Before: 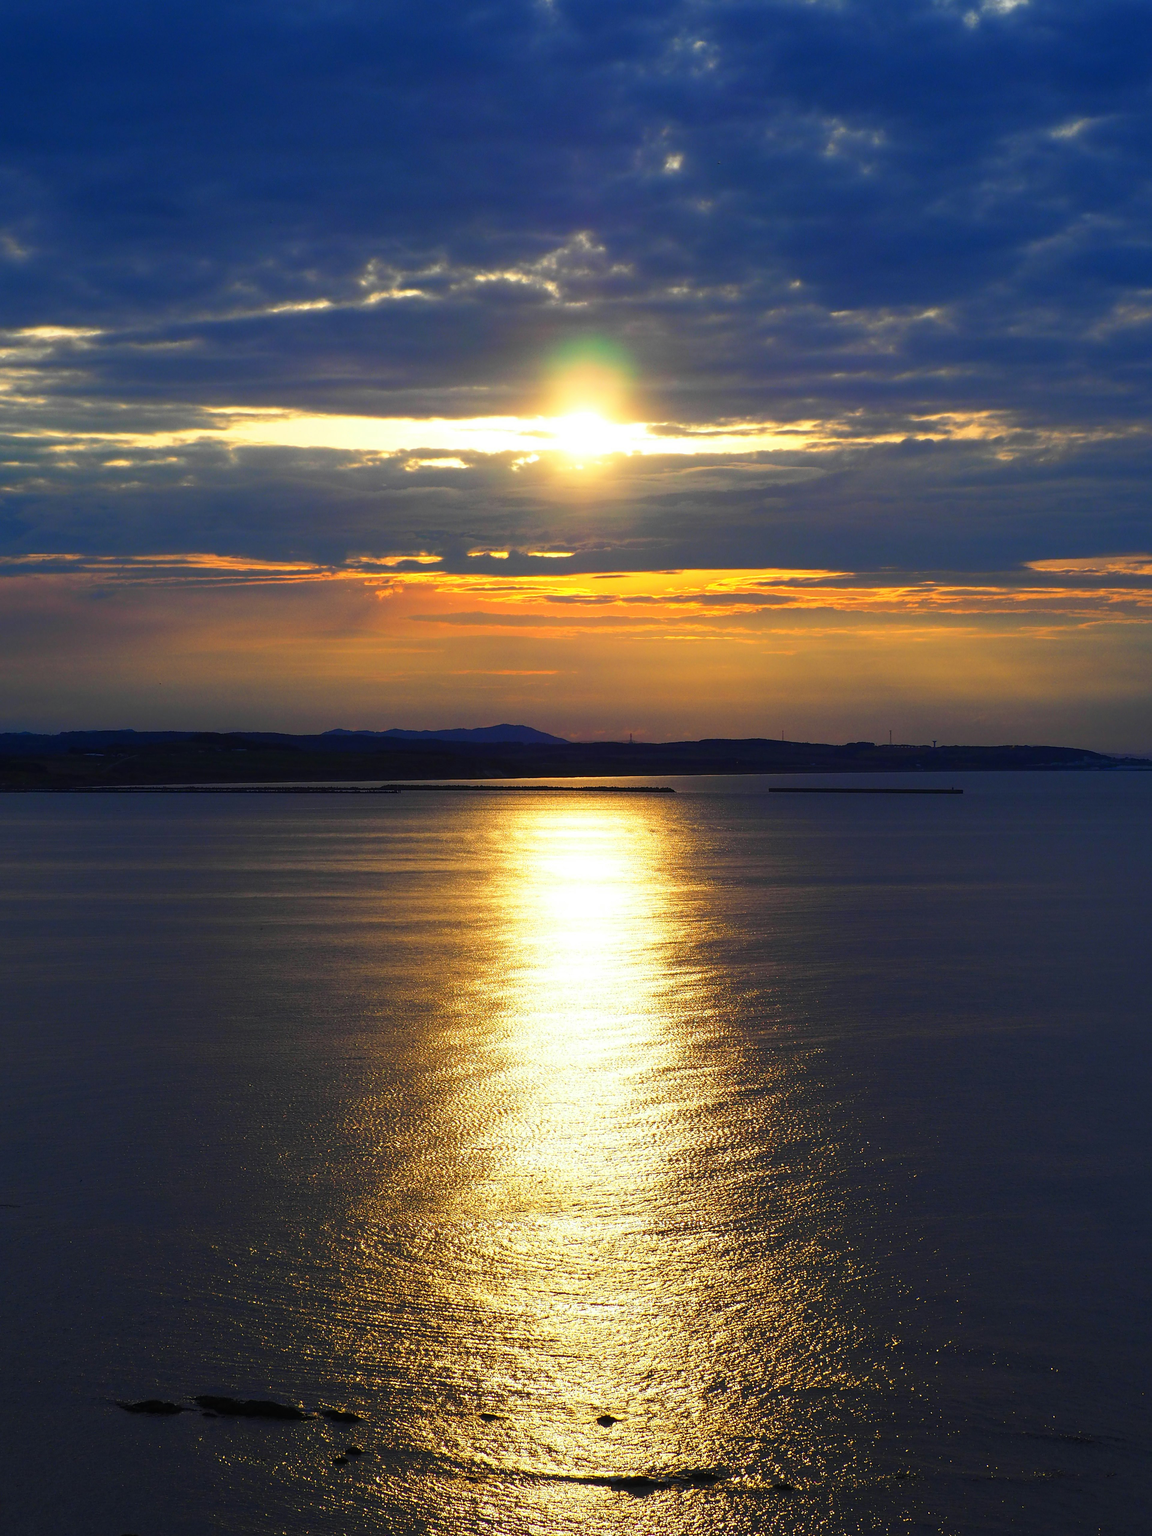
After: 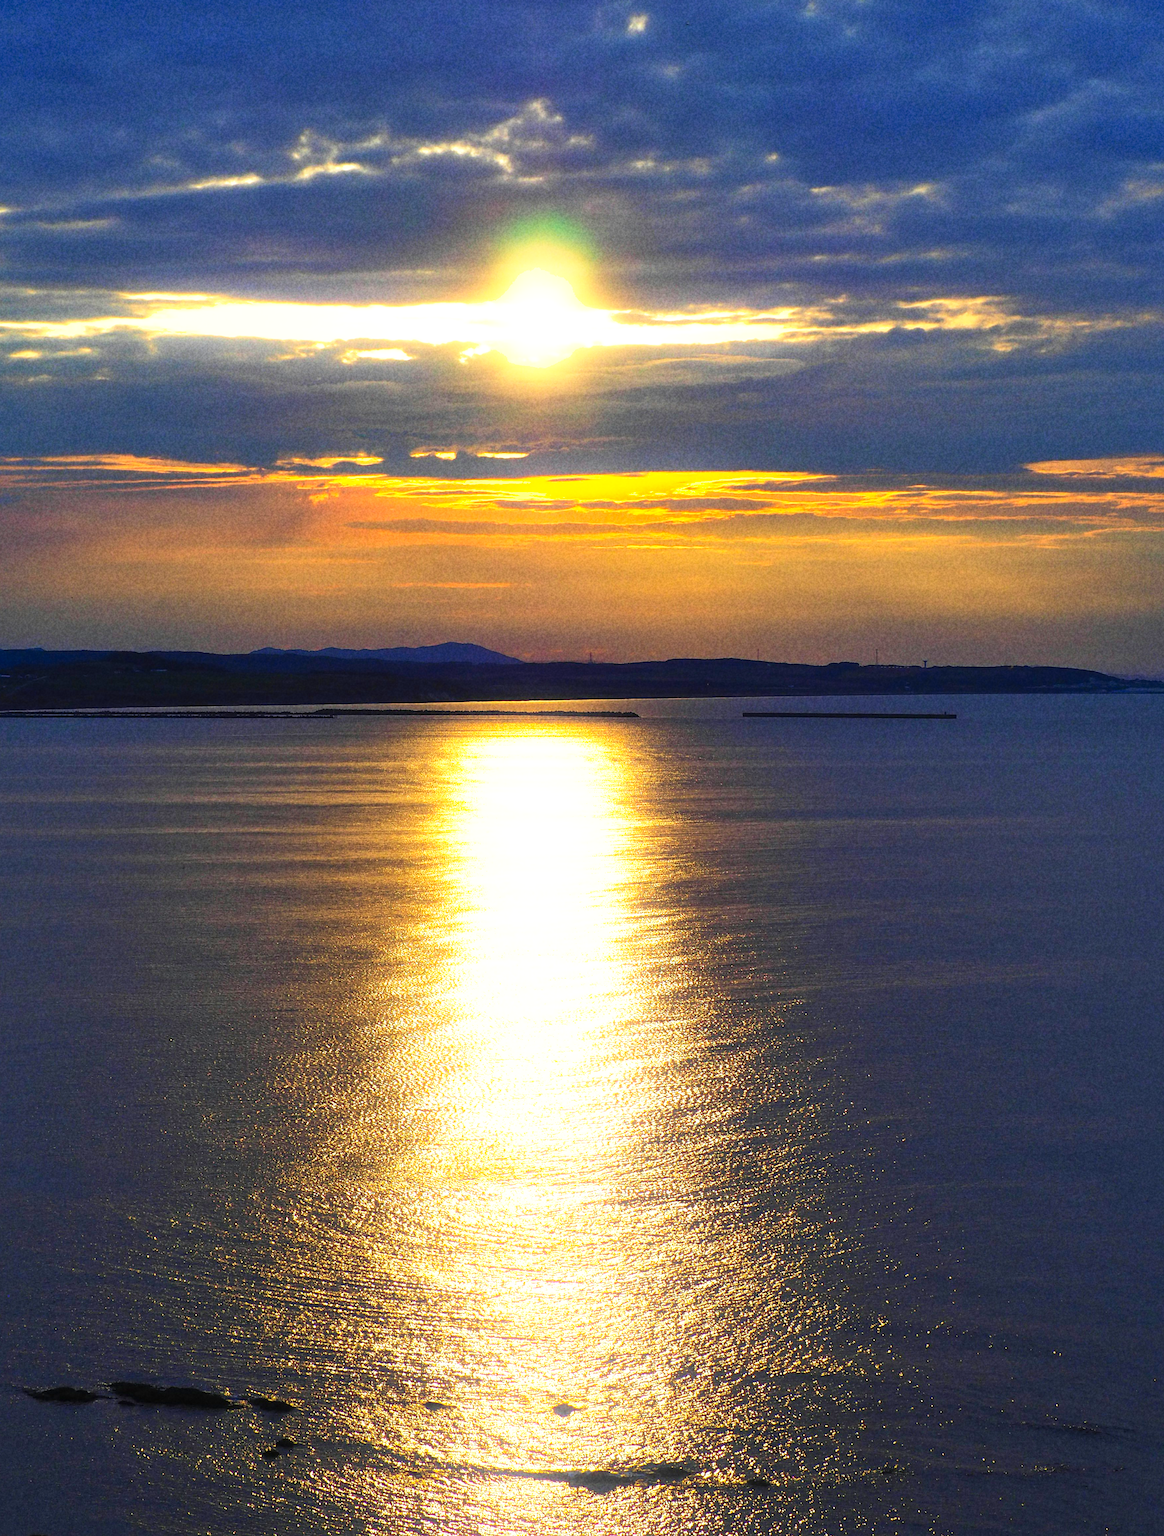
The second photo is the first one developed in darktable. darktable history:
crop and rotate: left 8.262%, top 9.226%
grain: coarseness 22.88 ISO
shadows and highlights: on, module defaults
velvia: on, module defaults
tone equalizer: -8 EV -0.417 EV, -7 EV -0.389 EV, -6 EV -0.333 EV, -5 EV -0.222 EV, -3 EV 0.222 EV, -2 EV 0.333 EV, -1 EV 0.389 EV, +0 EV 0.417 EV, edges refinement/feathering 500, mask exposure compensation -1.57 EV, preserve details no
base curve: curves: ch0 [(0, 0) (0.688, 0.865) (1, 1)], preserve colors none
bloom: size 13.65%, threshold 98.39%, strength 4.82%
